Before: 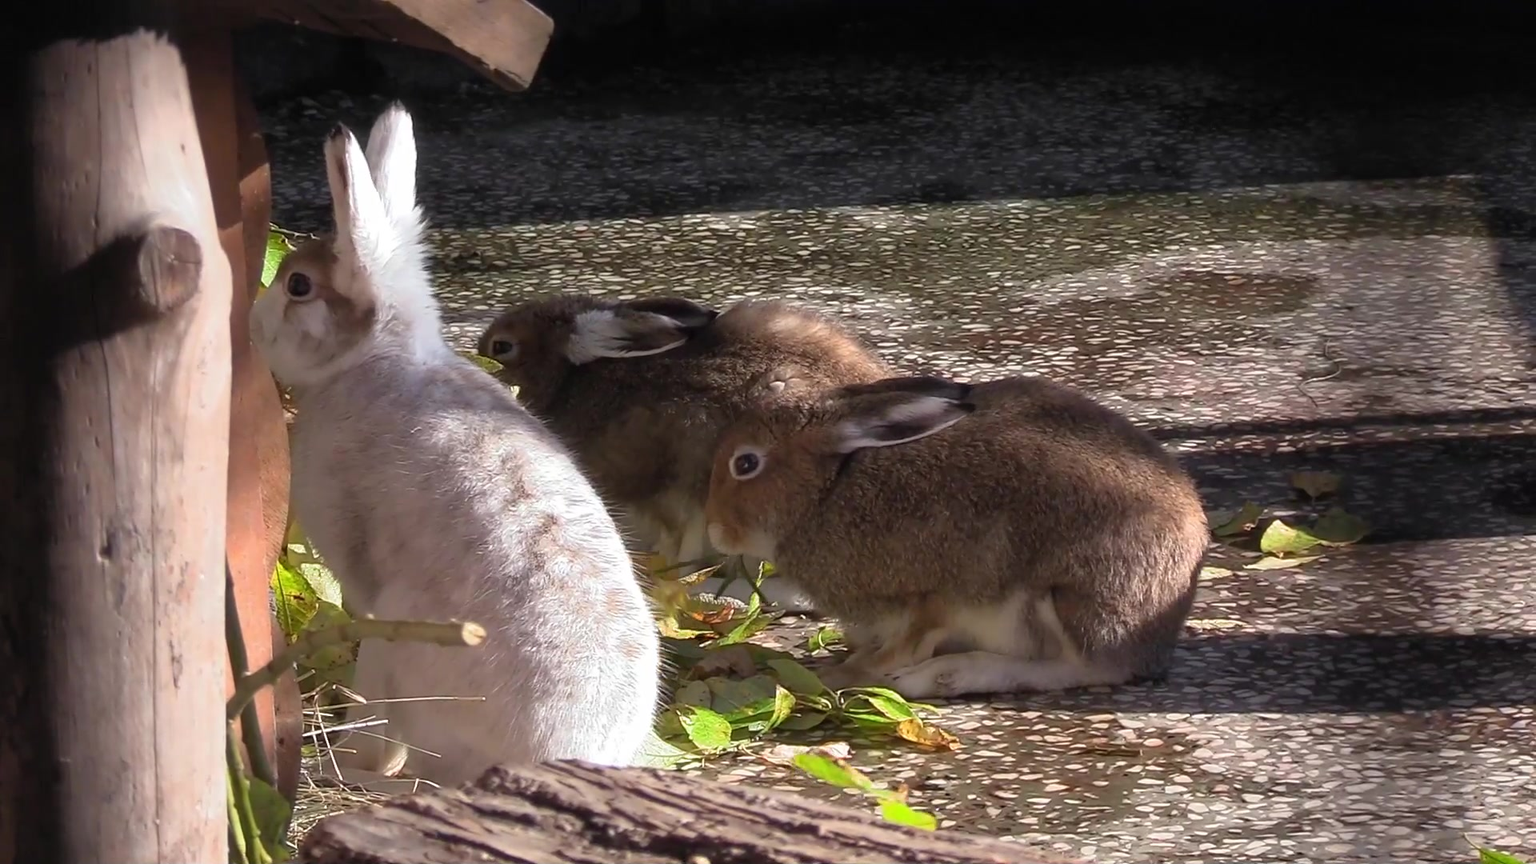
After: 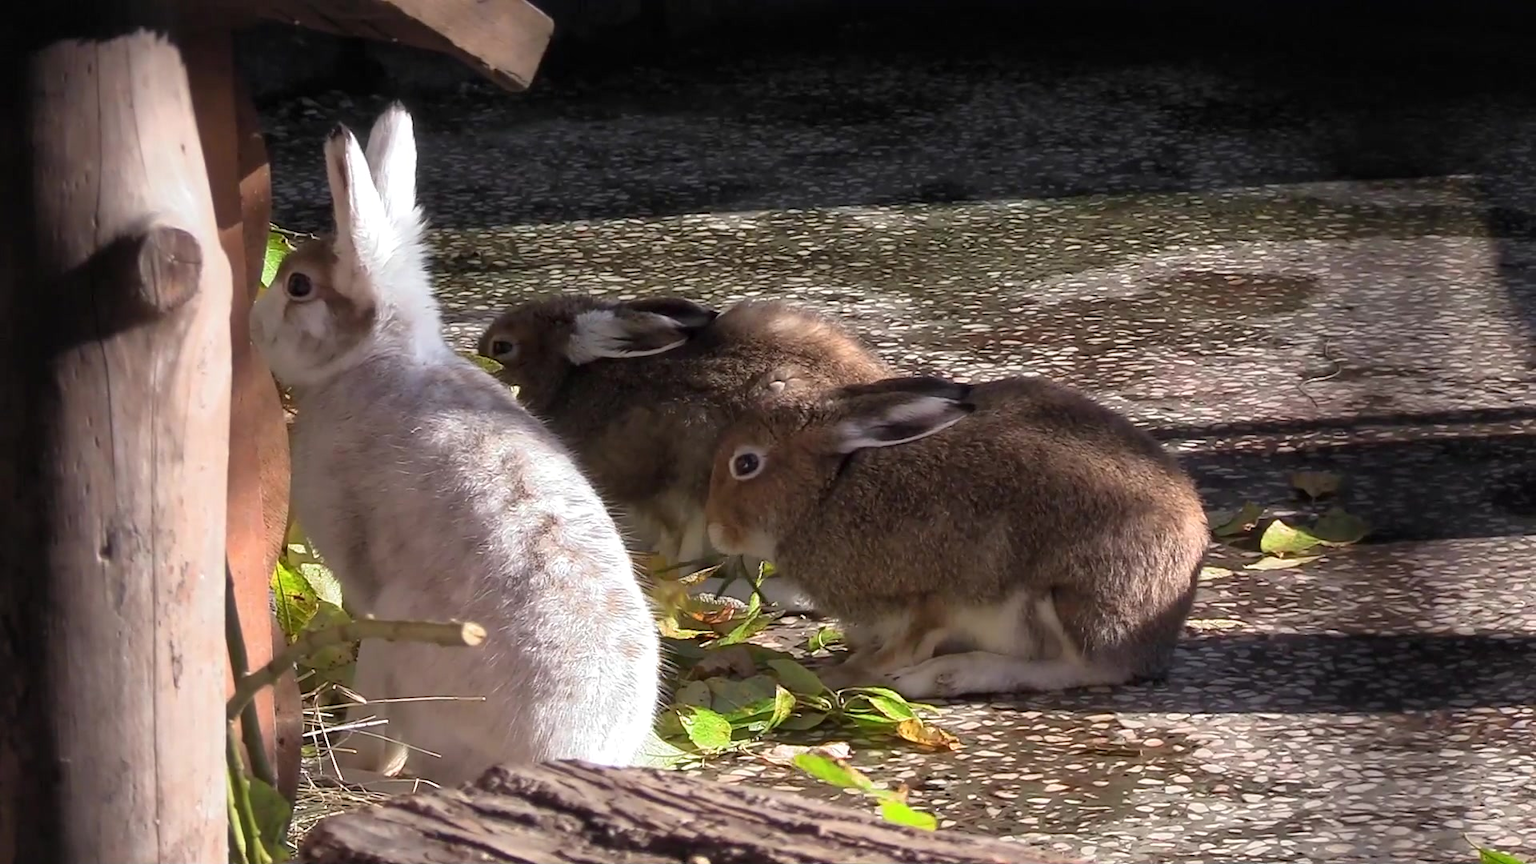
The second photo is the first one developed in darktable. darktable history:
local contrast: mode bilateral grid, contrast 20, coarseness 49, detail 119%, midtone range 0.2
